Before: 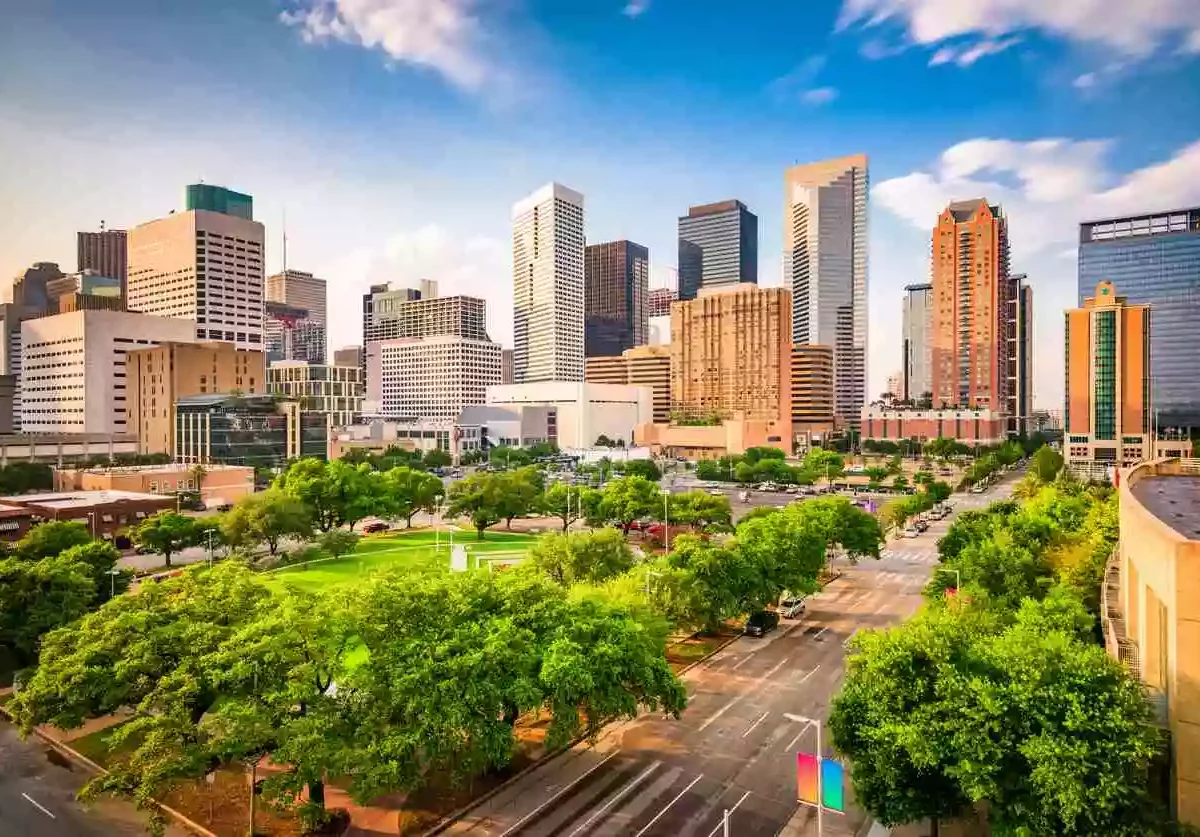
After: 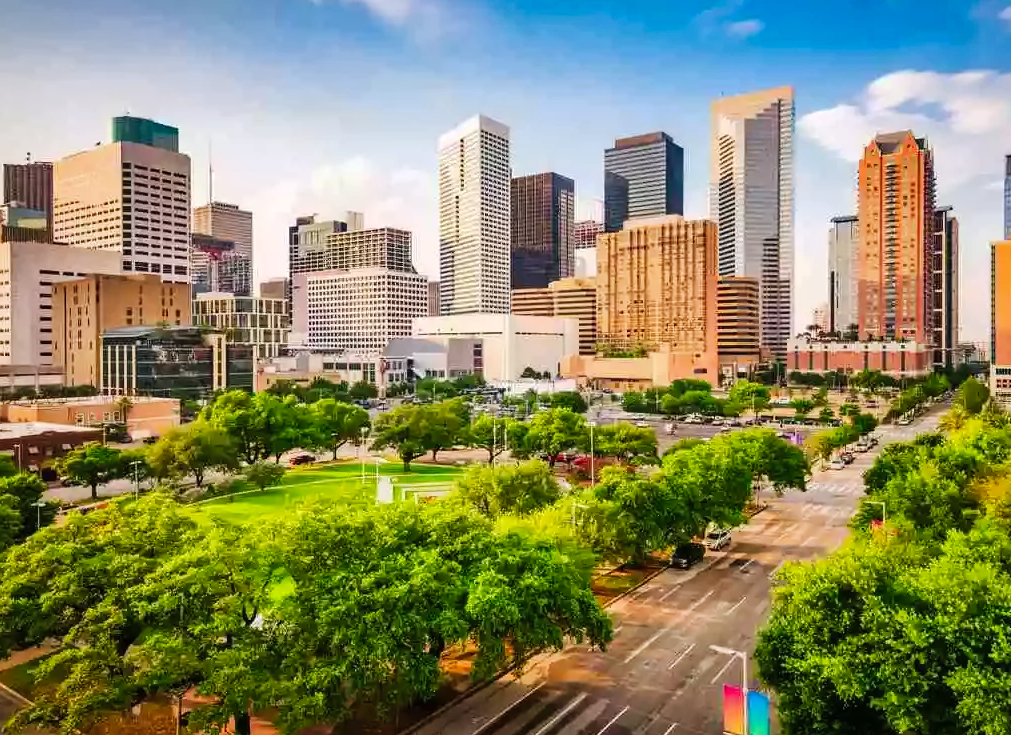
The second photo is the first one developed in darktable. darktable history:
color calibration: illuminant same as pipeline (D50), adaptation XYZ, x 0.345, y 0.358, temperature 5003.31 K
tone curve: curves: ch0 [(0, 0) (0.003, 0.002) (0.011, 0.009) (0.025, 0.019) (0.044, 0.031) (0.069, 0.044) (0.1, 0.061) (0.136, 0.087) (0.177, 0.127) (0.224, 0.172) (0.277, 0.226) (0.335, 0.295) (0.399, 0.367) (0.468, 0.445) (0.543, 0.536) (0.623, 0.626) (0.709, 0.717) (0.801, 0.806) (0.898, 0.889) (1, 1)], preserve colors none
crop: left 6.206%, top 8.126%, right 9.524%, bottom 4.05%
